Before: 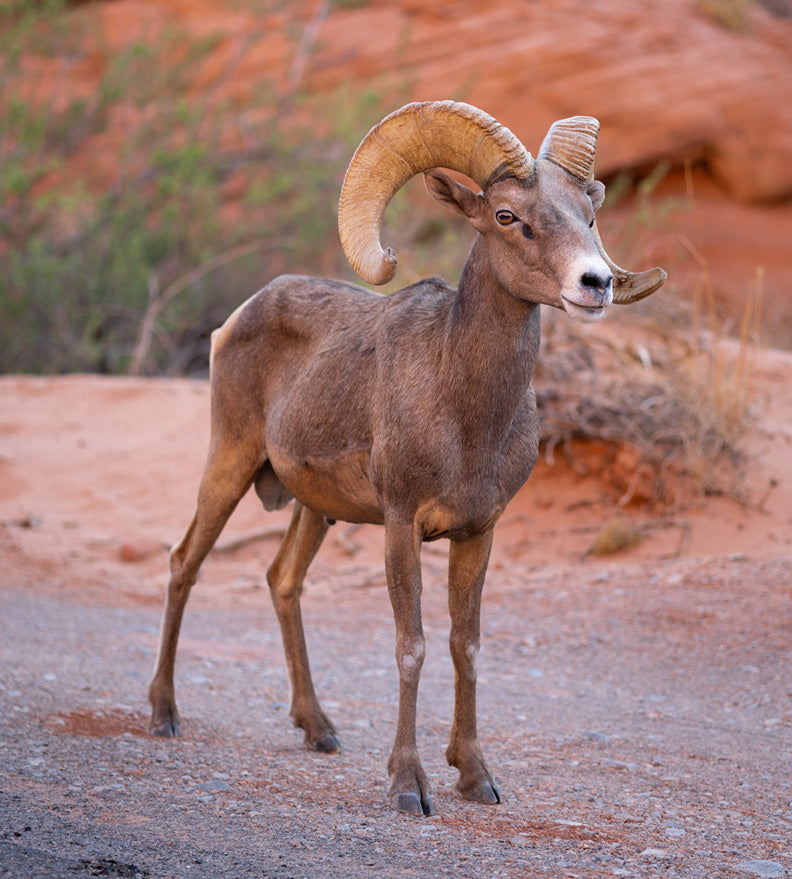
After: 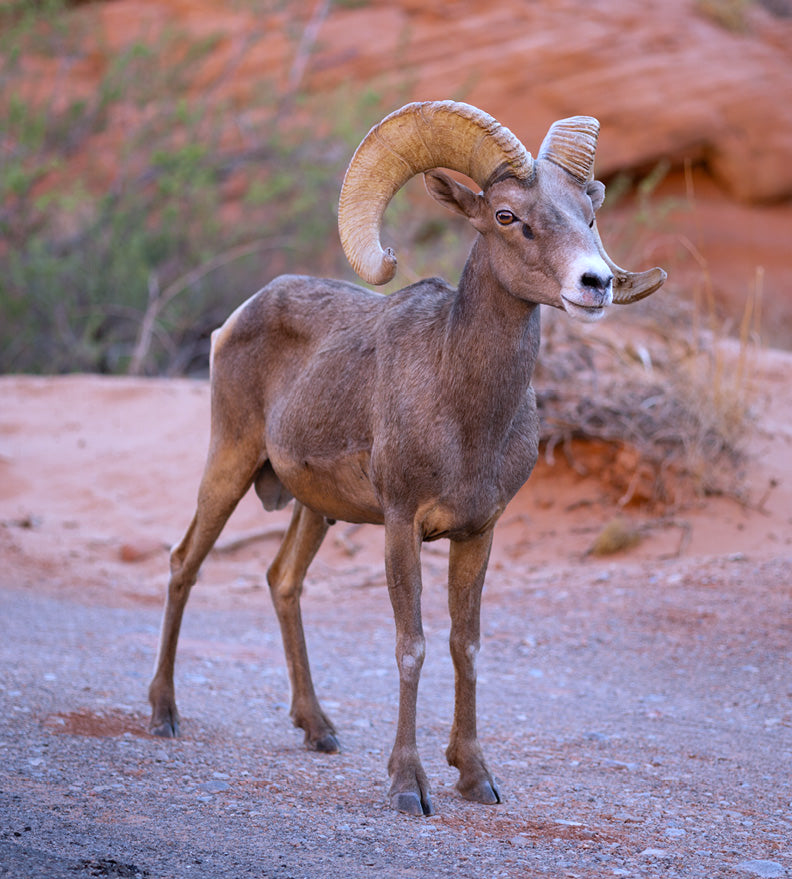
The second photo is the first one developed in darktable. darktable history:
rgb levels: preserve colors max RGB
white balance: red 0.948, green 1.02, blue 1.176
